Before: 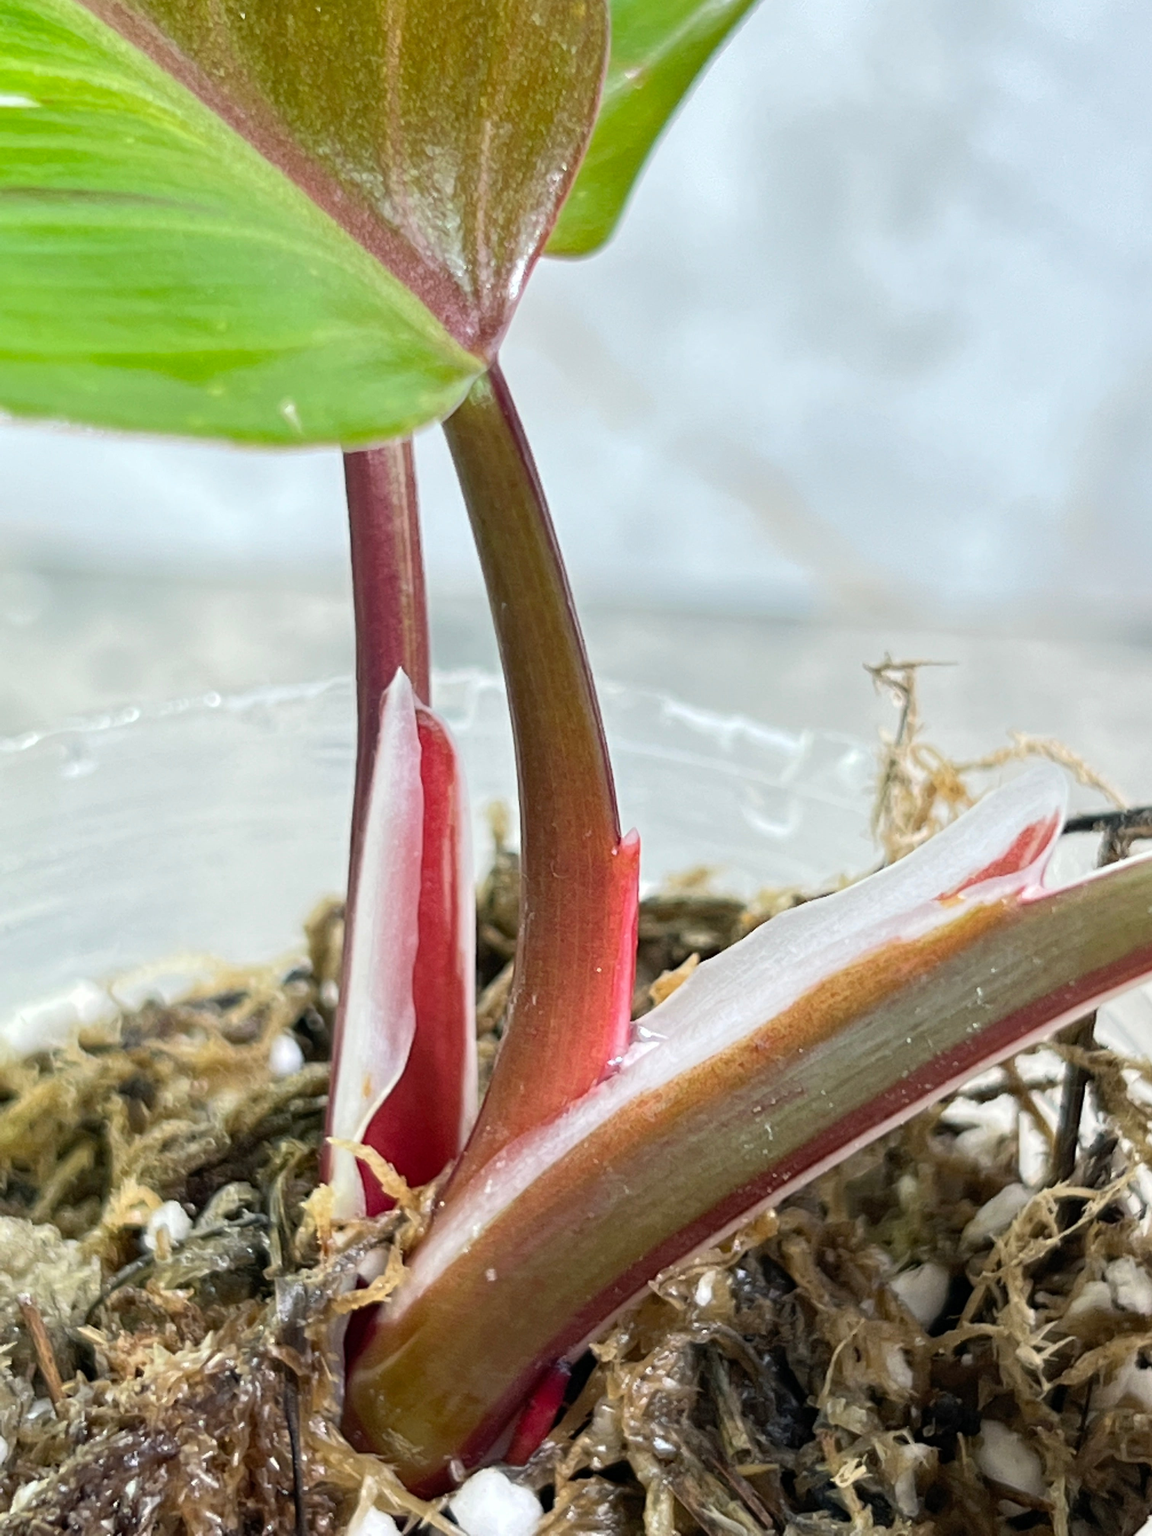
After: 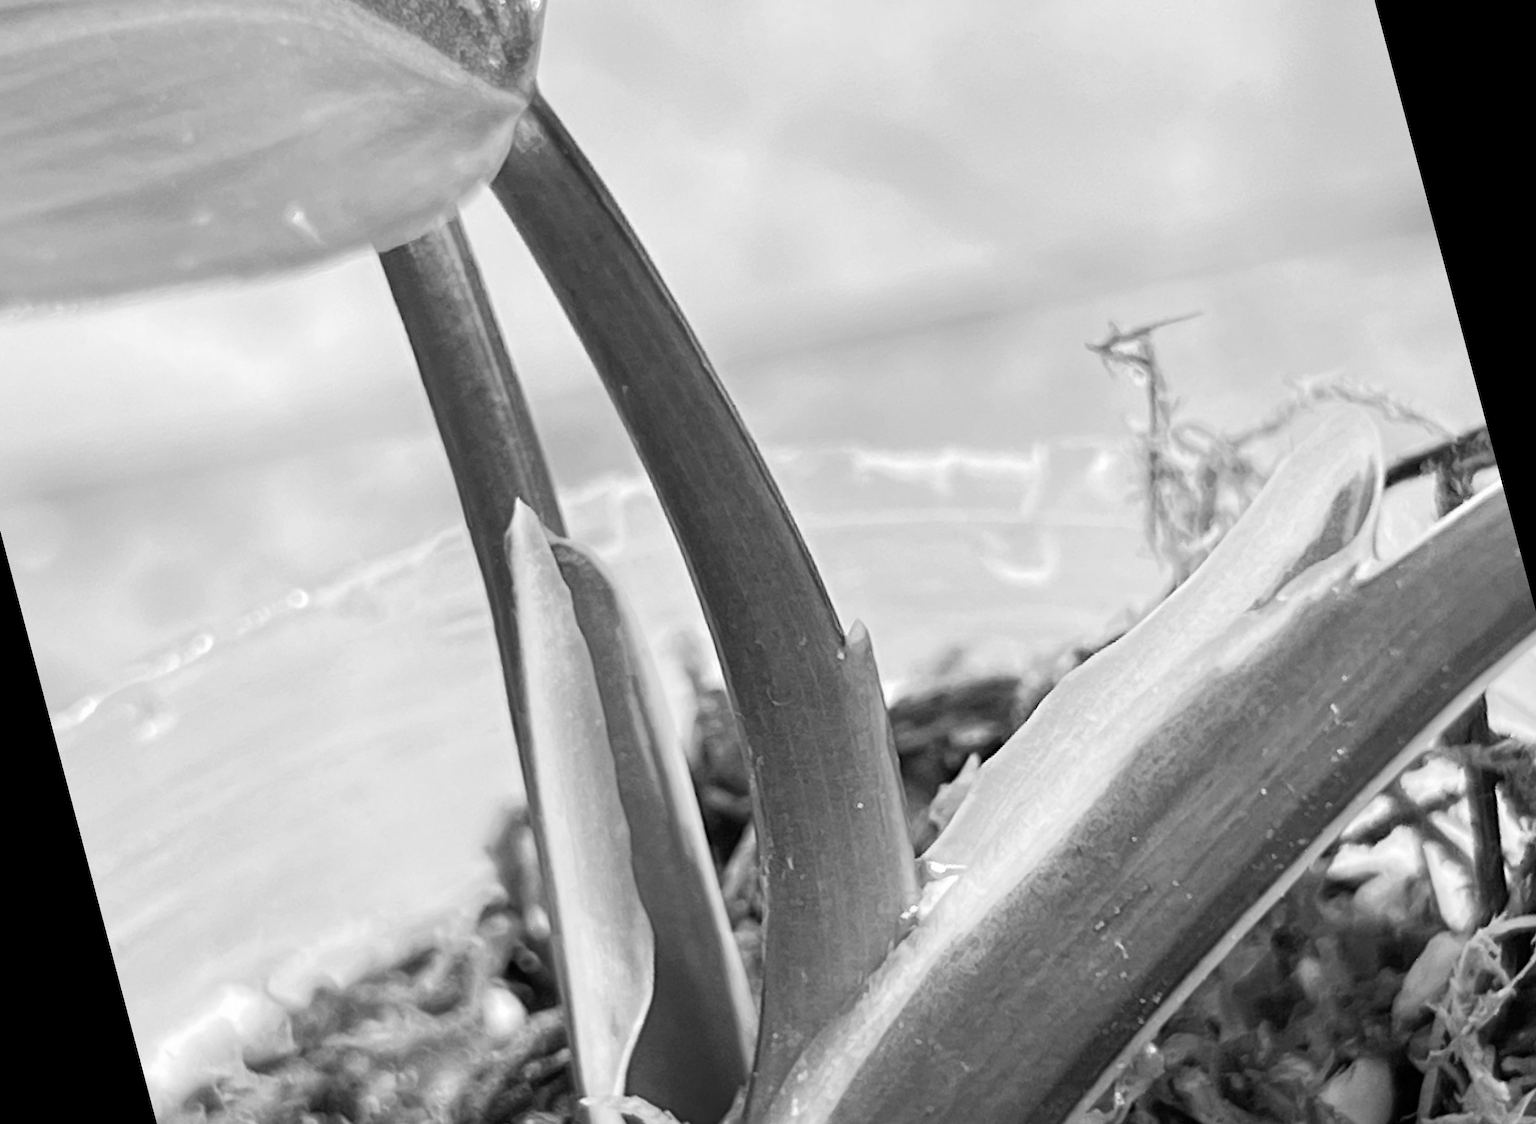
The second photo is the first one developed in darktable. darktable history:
rotate and perspective: rotation -14.8°, crop left 0.1, crop right 0.903, crop top 0.25, crop bottom 0.748
monochrome: on, module defaults
